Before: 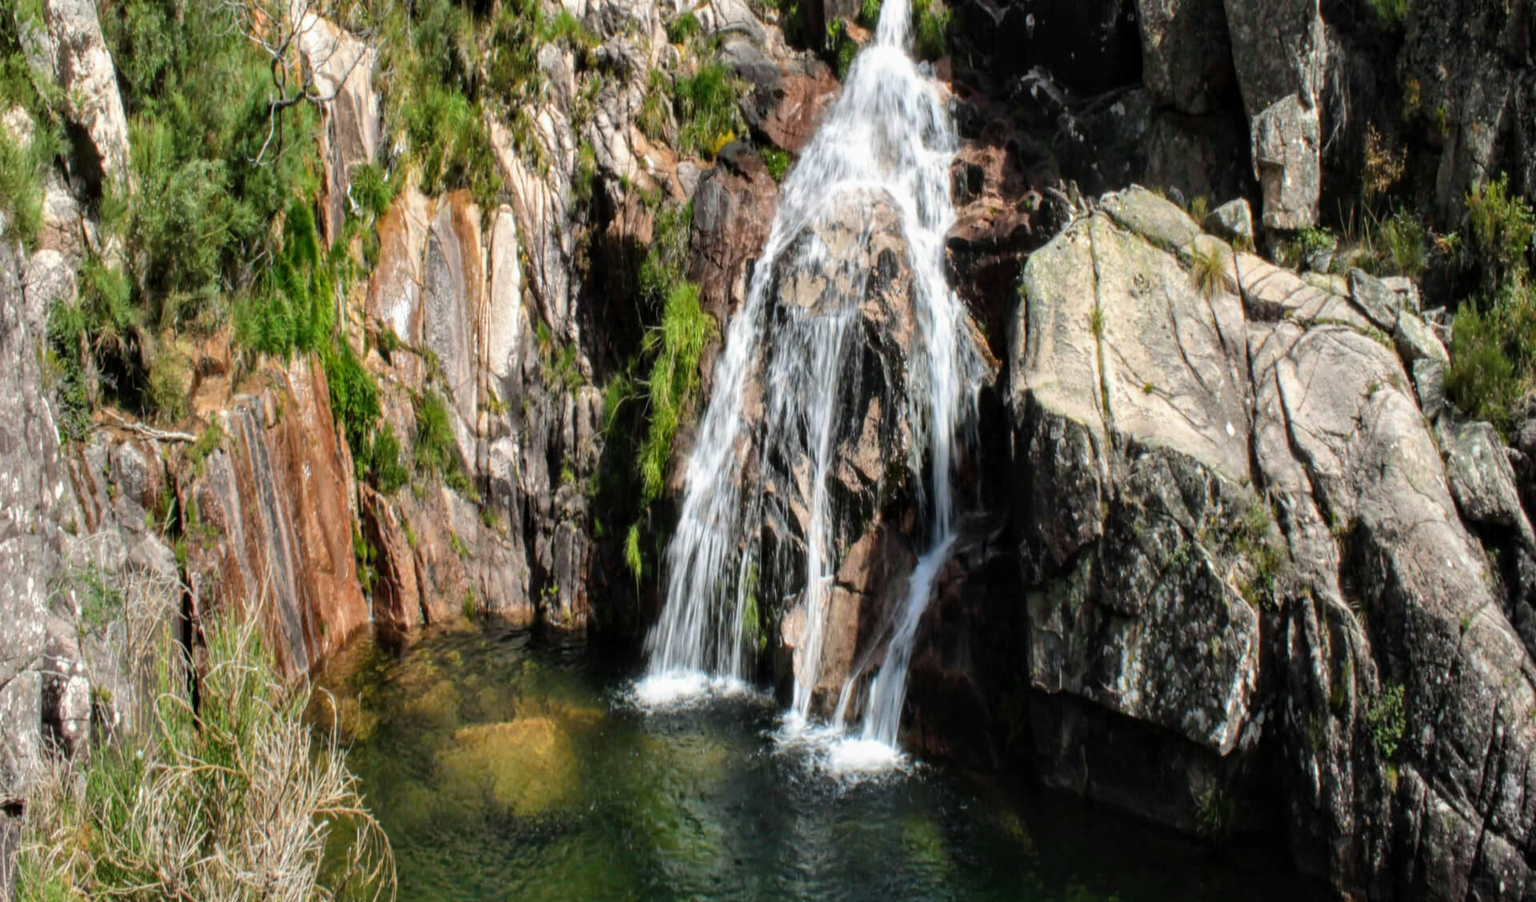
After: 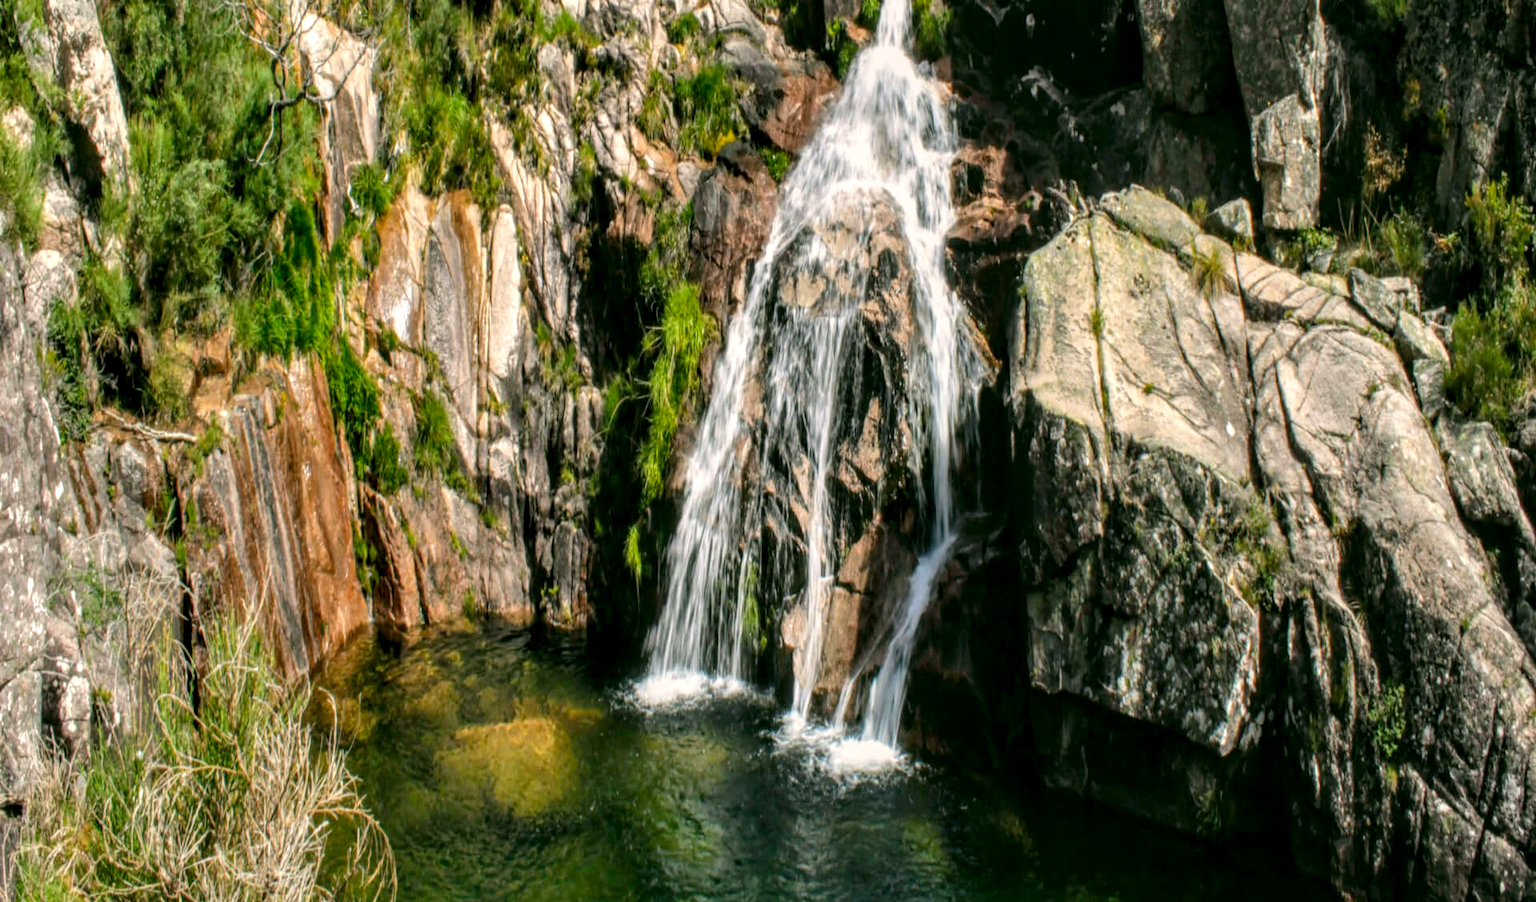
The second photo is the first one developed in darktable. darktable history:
local contrast: detail 130%
color correction: highlights a* 4.02, highlights b* 4.98, shadows a* -7.55, shadows b* 4.98
color balance: output saturation 110%
